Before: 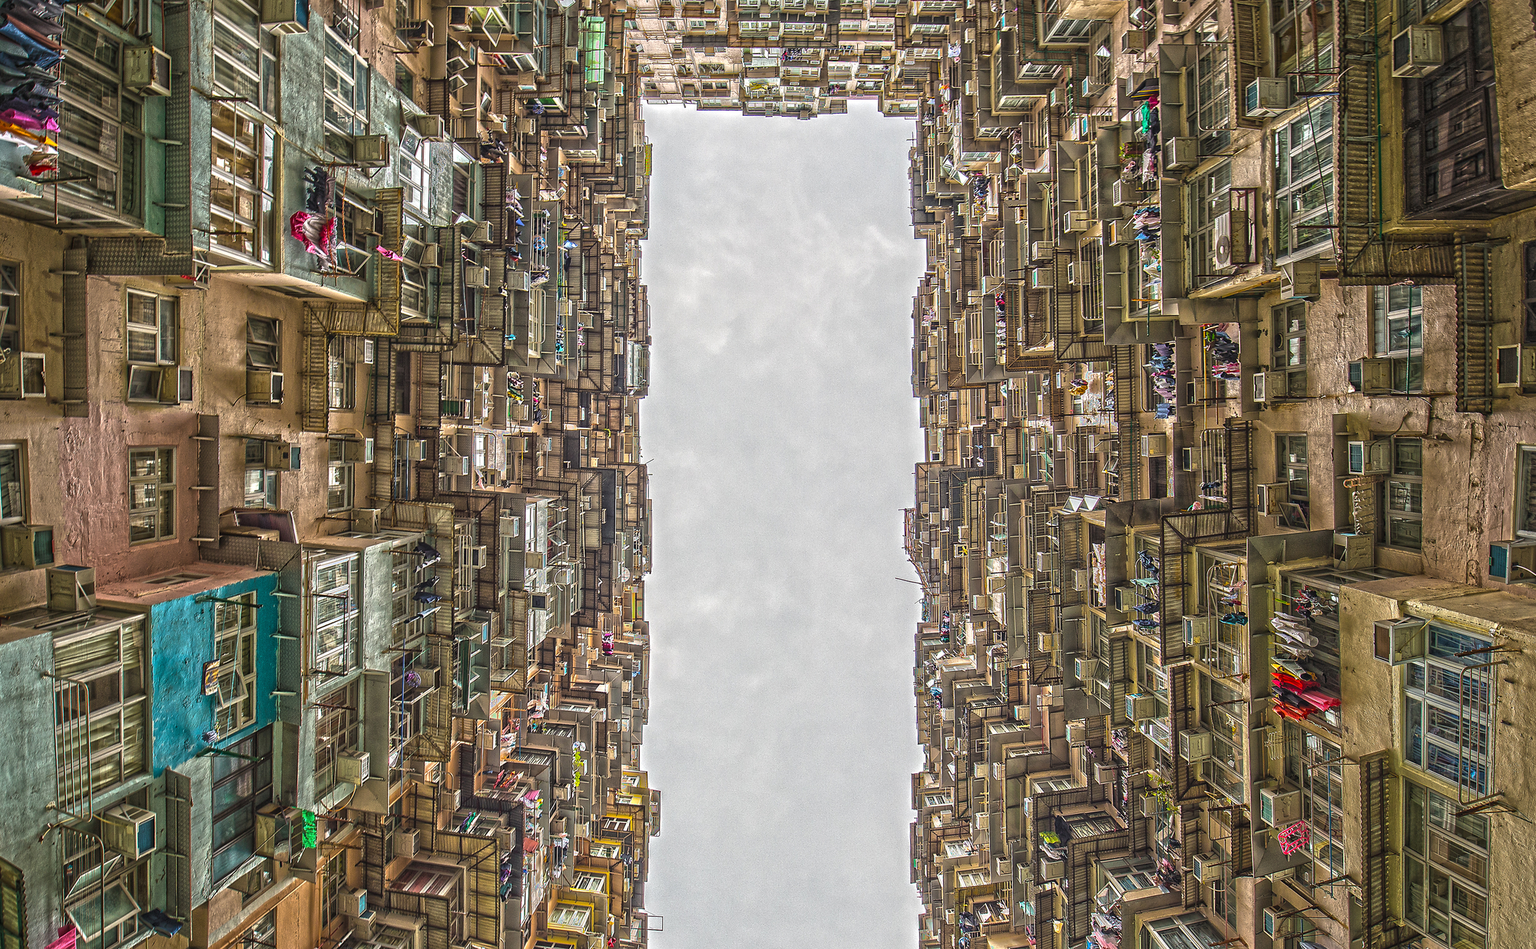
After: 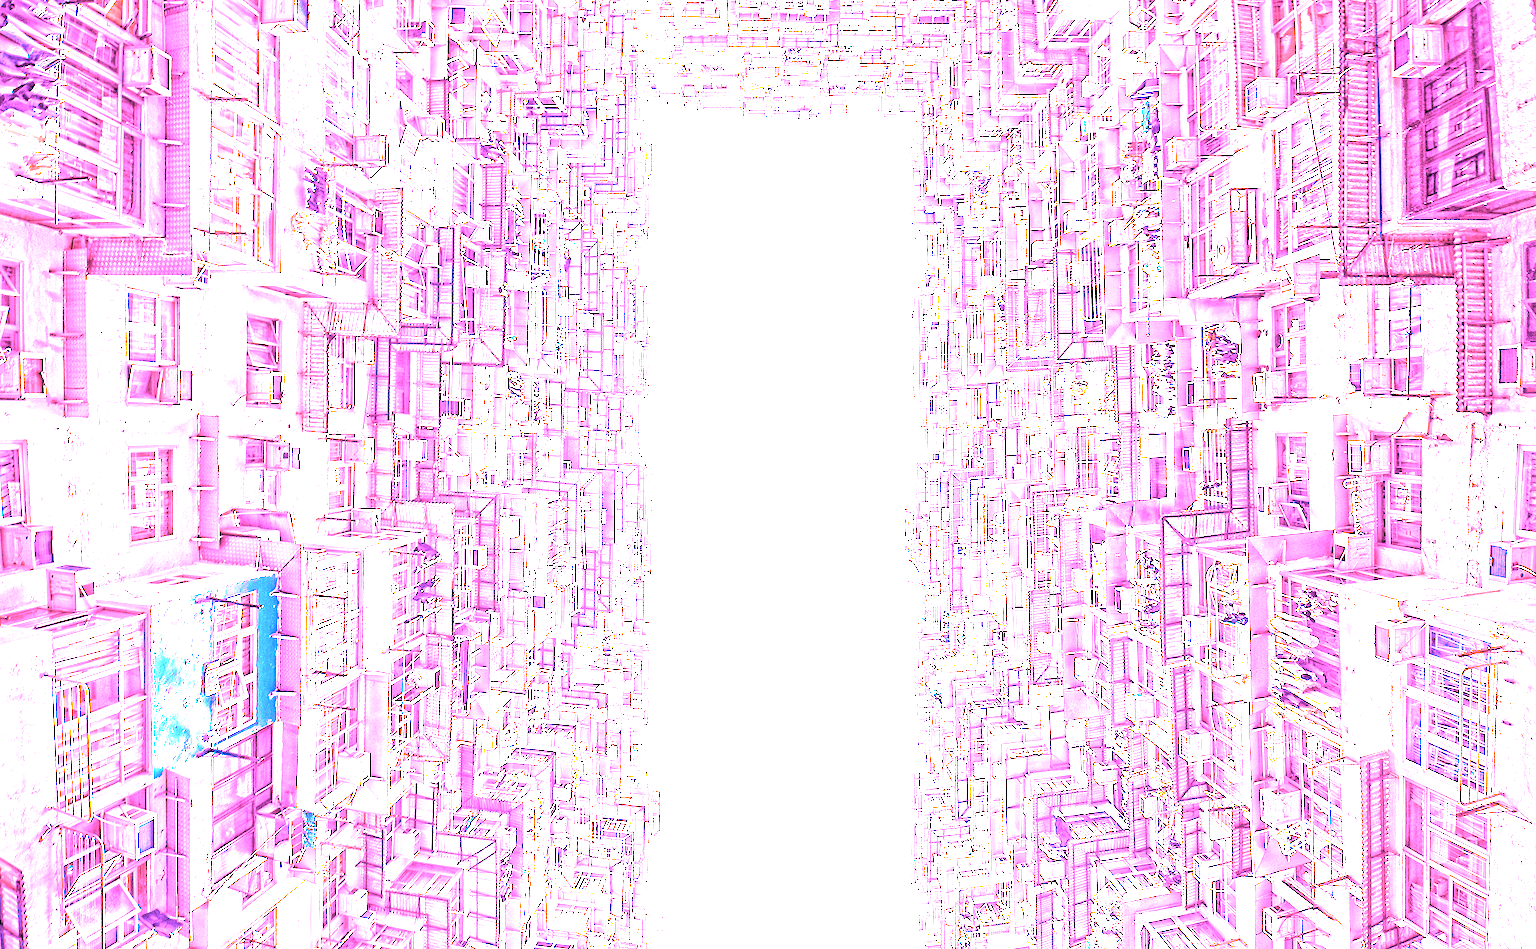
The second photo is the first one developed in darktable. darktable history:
color balance rgb: perceptual saturation grading › global saturation -27.94%, hue shift -2.27°, contrast -21.26%
exposure: black level correction 0.002, compensate highlight preservation false
white balance: red 8, blue 8
rgb levels: levels [[0.034, 0.472, 0.904], [0, 0.5, 1], [0, 0.5, 1]]
